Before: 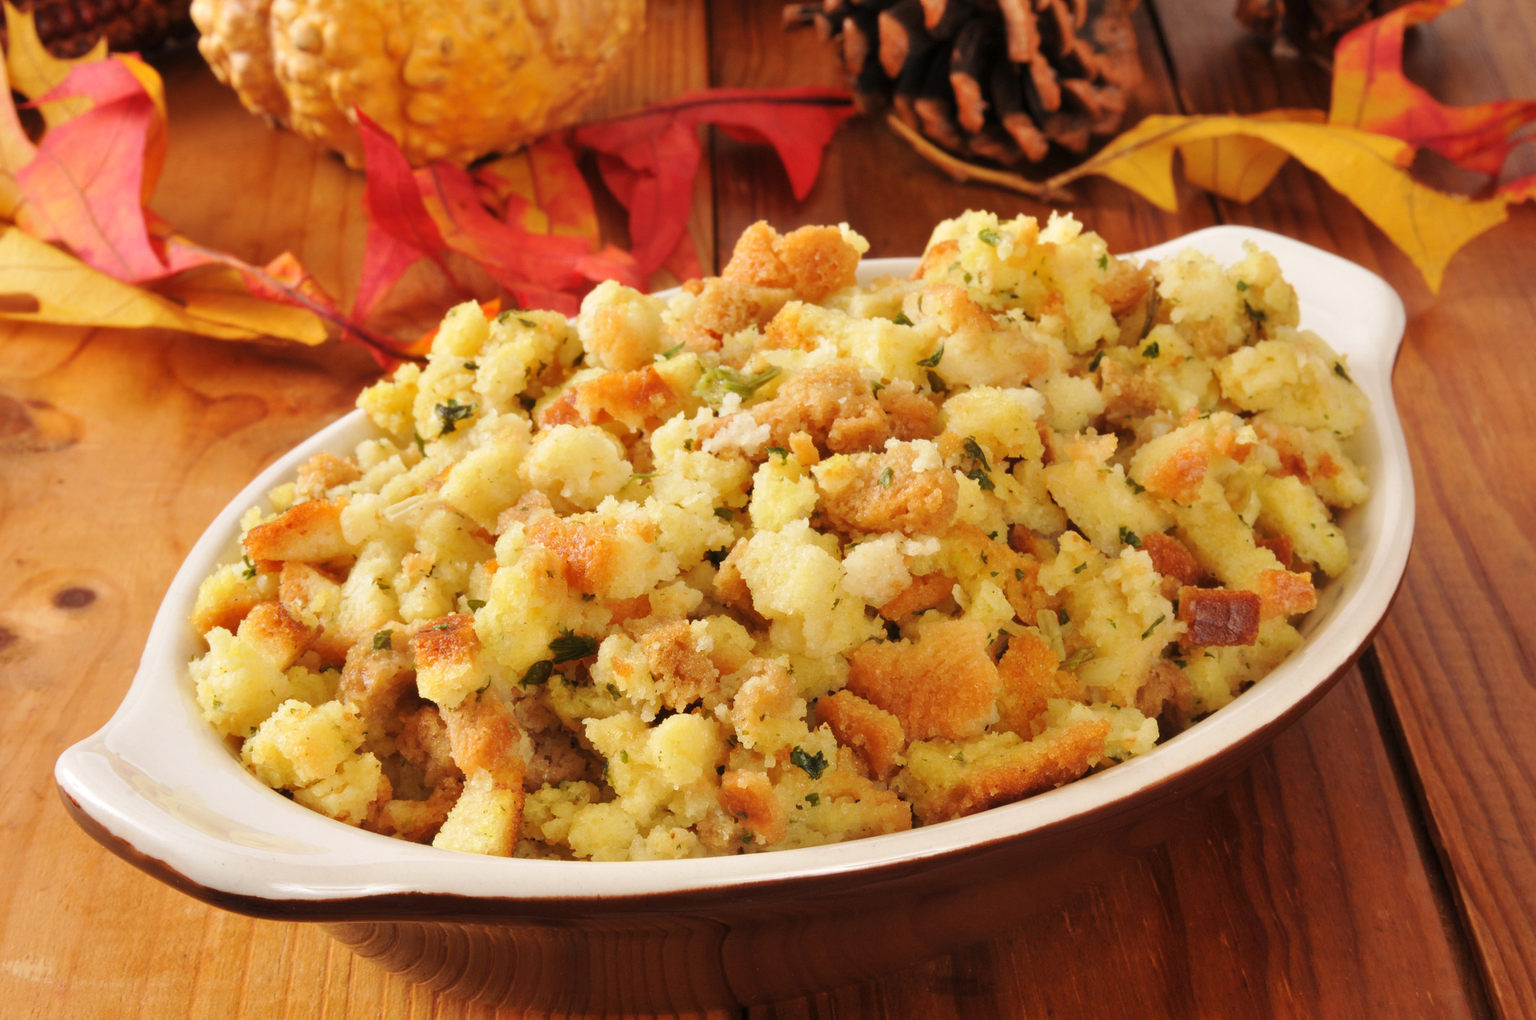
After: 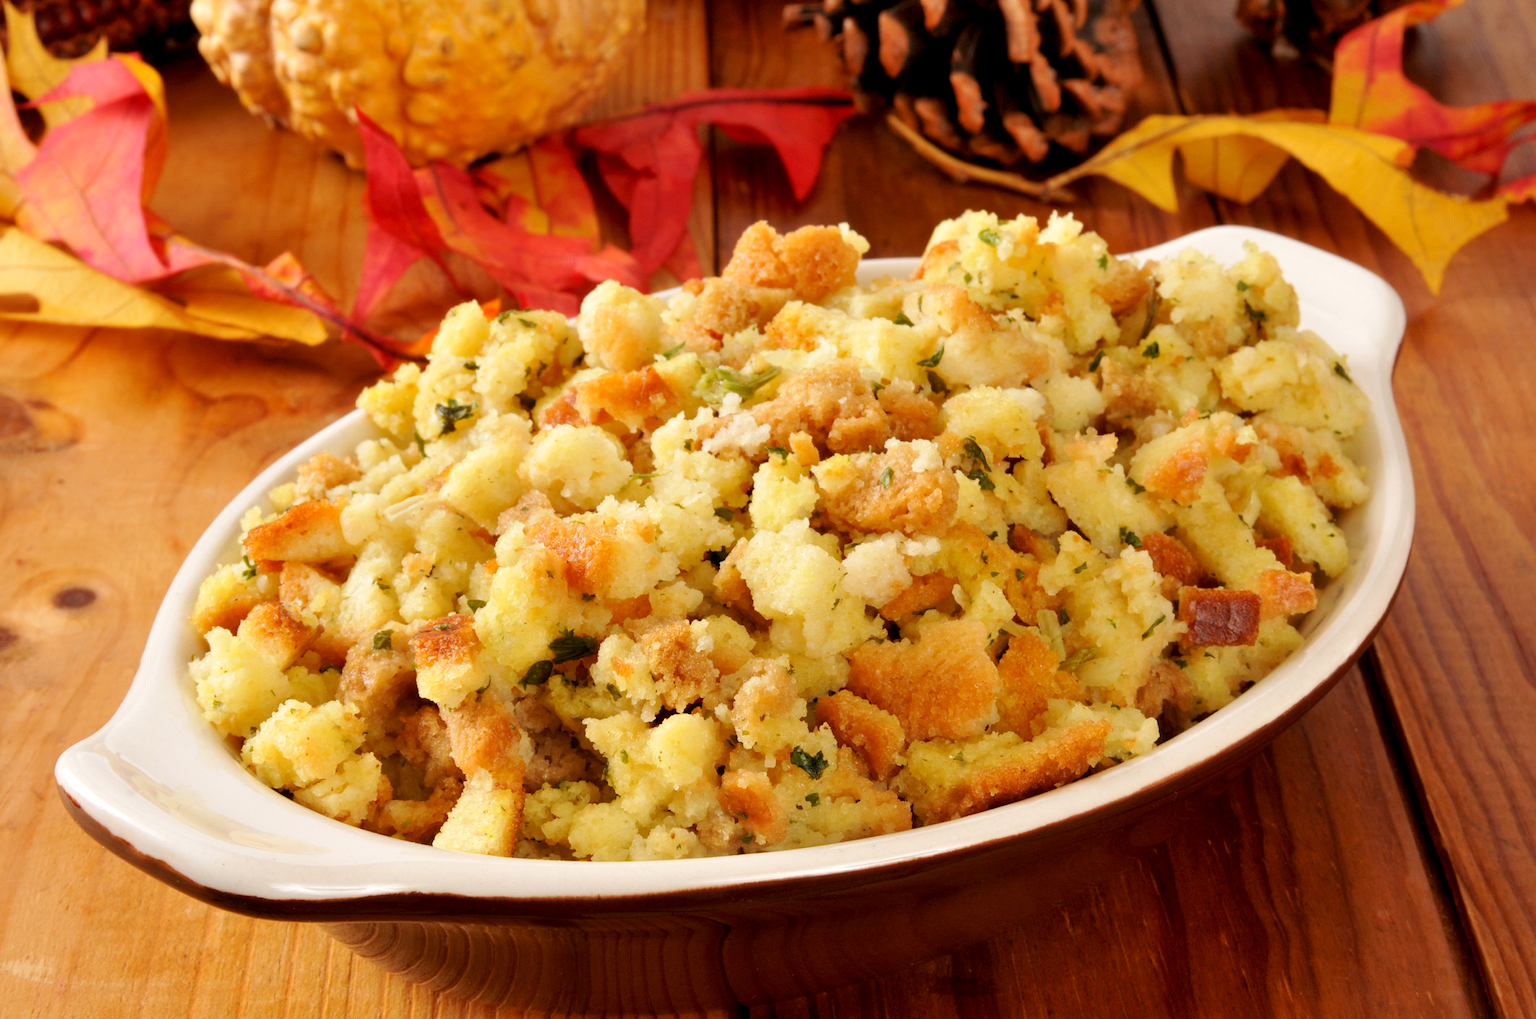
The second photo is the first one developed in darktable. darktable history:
exposure: black level correction 0.008, exposure 0.099 EV, compensate highlight preservation false
